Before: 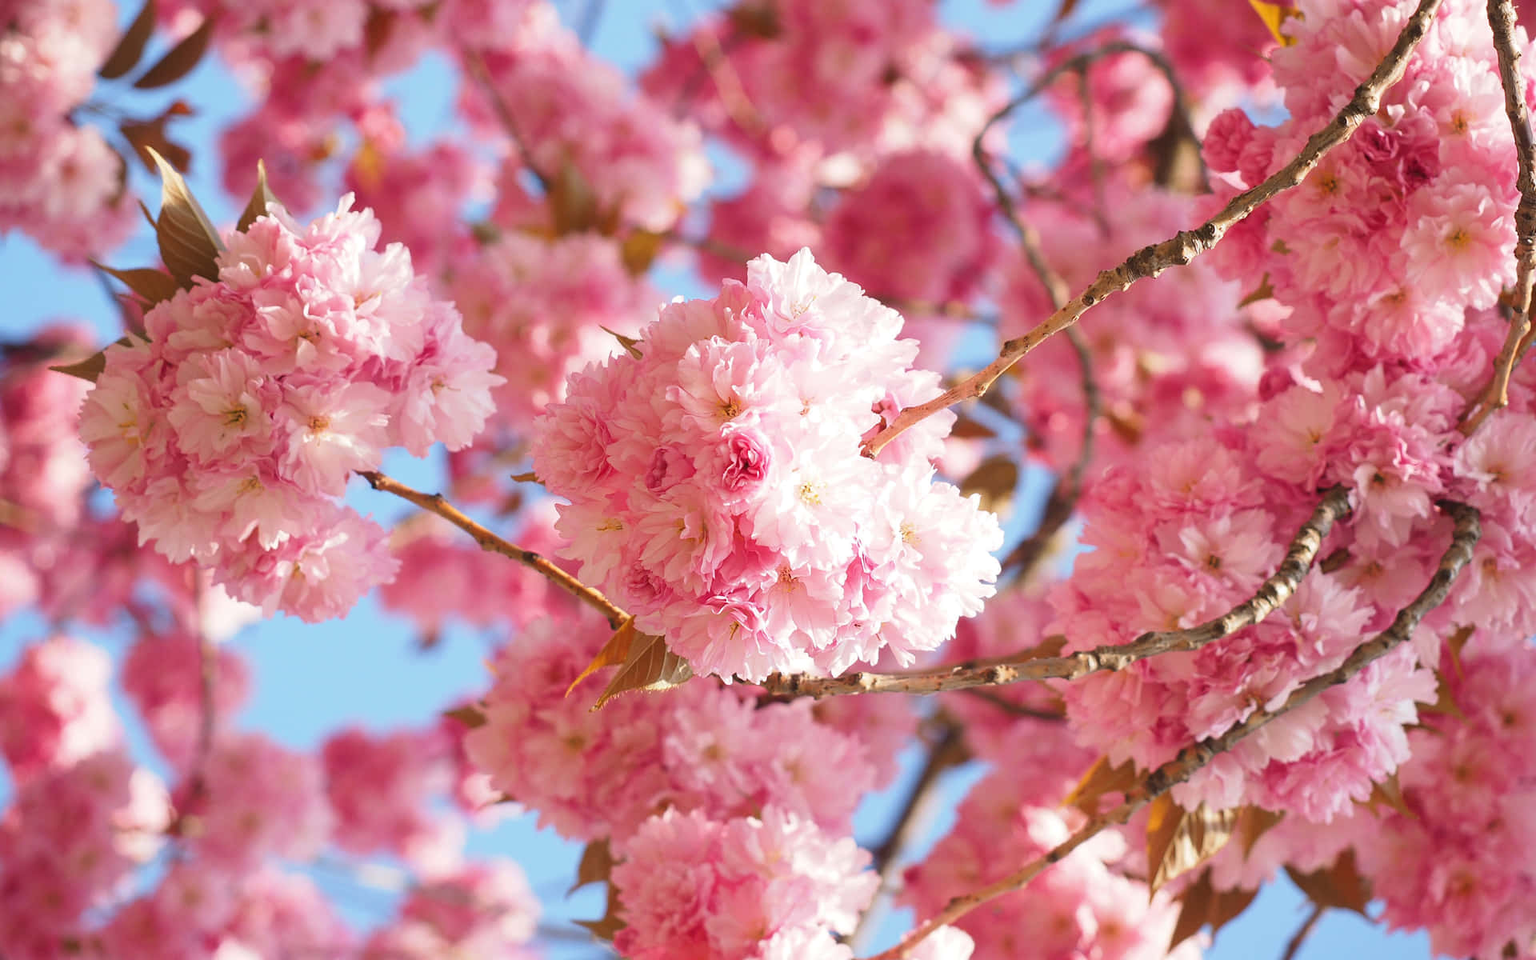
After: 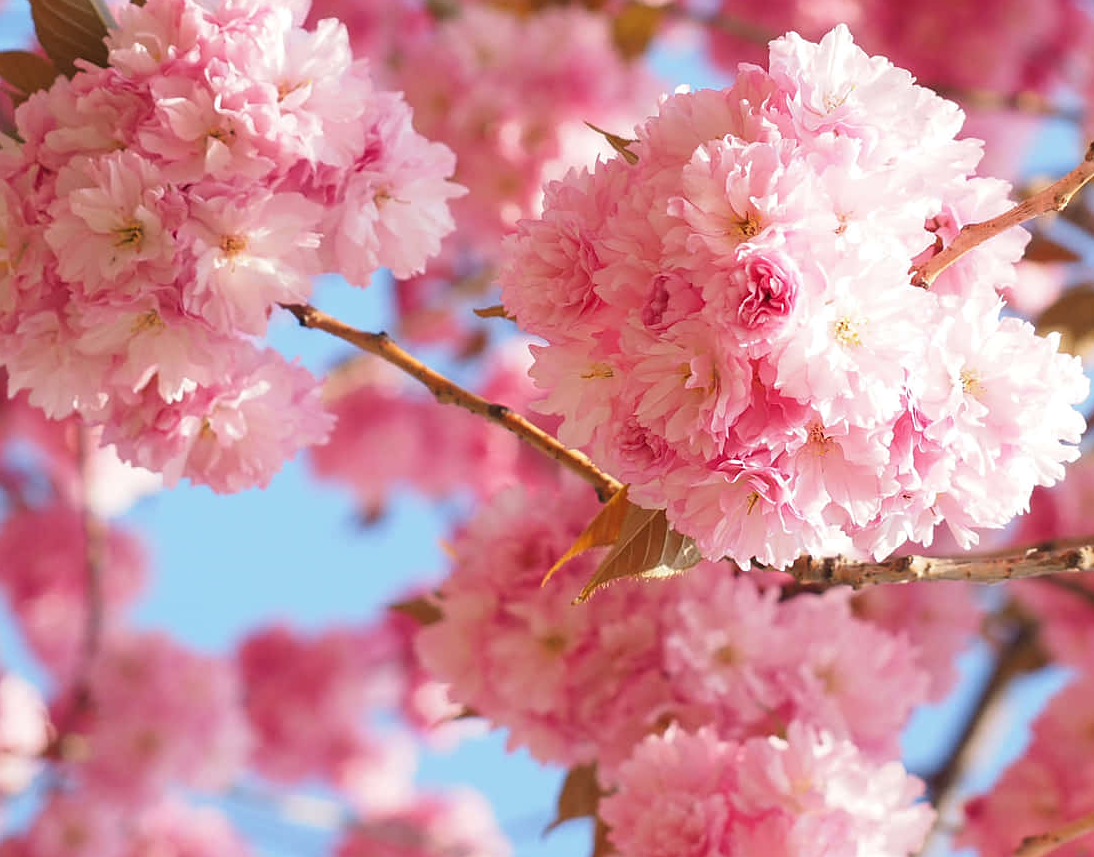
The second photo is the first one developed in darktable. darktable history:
crop: left 8.623%, top 23.788%, right 34.393%, bottom 4.737%
sharpen: amount 0.208
